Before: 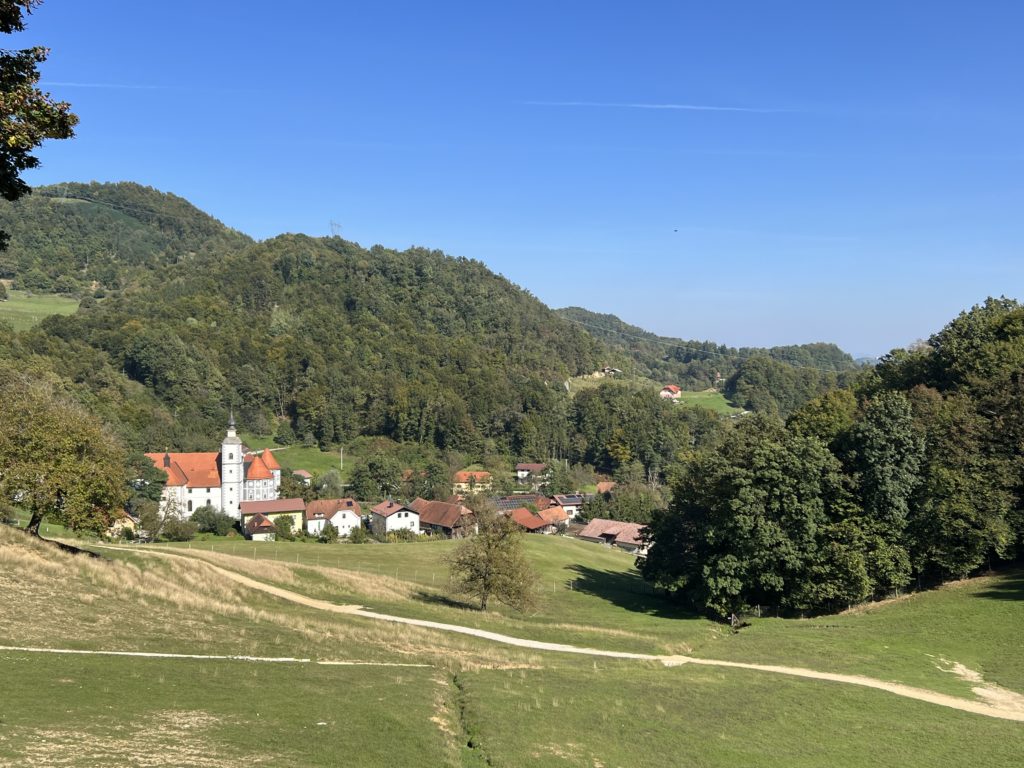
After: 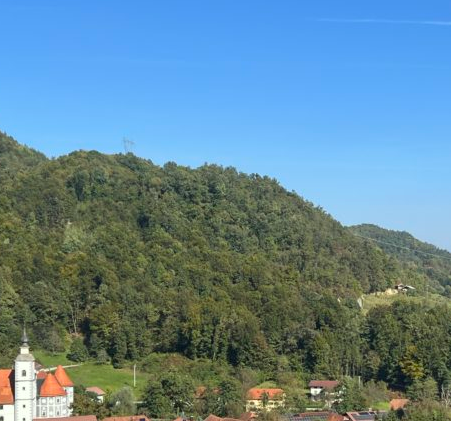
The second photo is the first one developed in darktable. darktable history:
crop: left 20.248%, top 10.86%, right 35.675%, bottom 34.321%
shadows and highlights: radius 334.93, shadows 63.48, highlights 6.06, compress 87.7%, highlights color adjustment 39.73%, soften with gaussian
color correction: highlights a* -2.68, highlights b* 2.57
